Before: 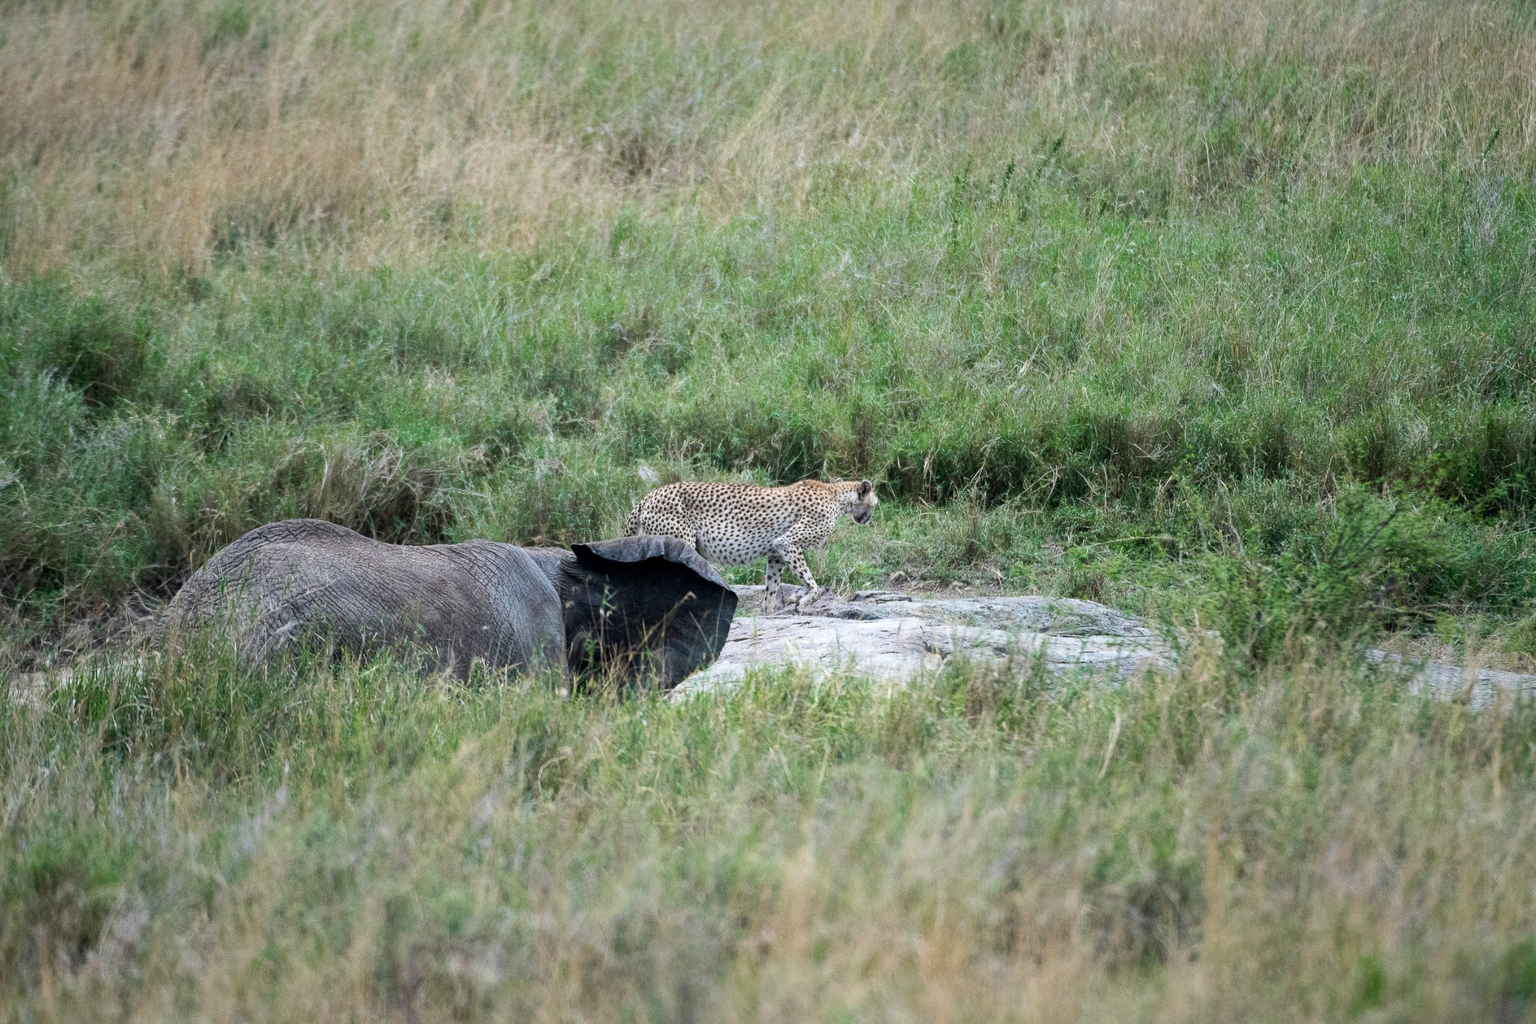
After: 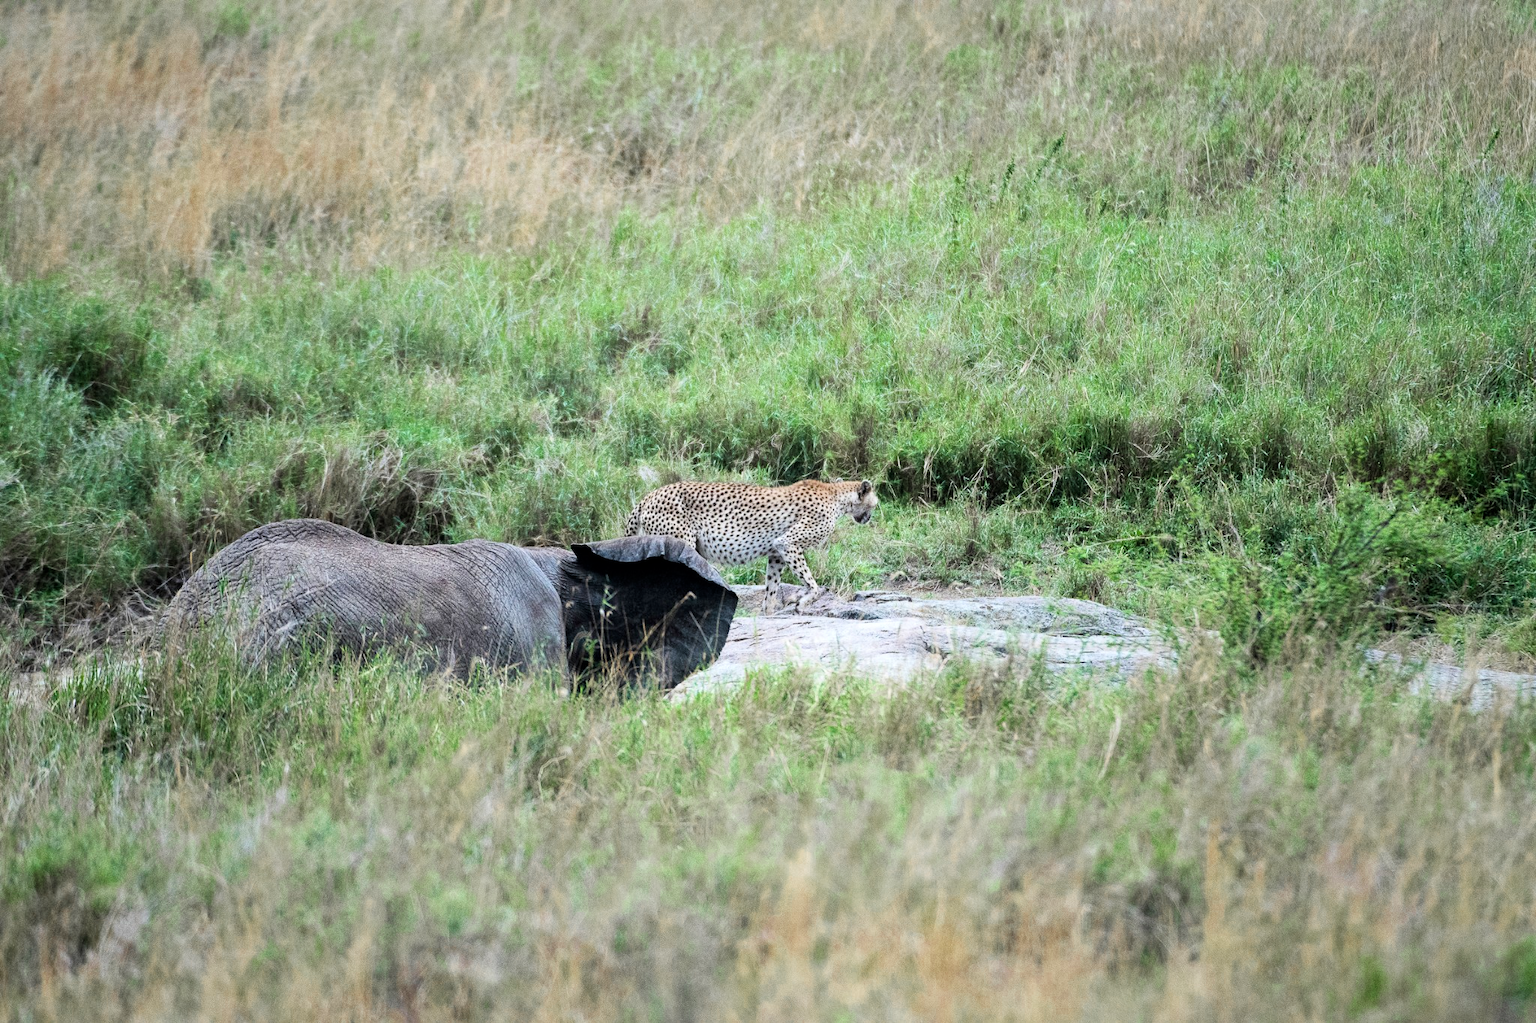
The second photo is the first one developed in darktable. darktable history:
tone curve: curves: ch0 [(0, 0) (0.004, 0.001) (0.133, 0.112) (0.325, 0.362) (0.832, 0.893) (1, 1)], color space Lab, linked channels, preserve colors none
color zones: curves: ch0 [(0.11, 0.396) (0.195, 0.36) (0.25, 0.5) (0.303, 0.412) (0.357, 0.544) (0.75, 0.5) (0.967, 0.328)]; ch1 [(0, 0.468) (0.112, 0.512) (0.202, 0.6) (0.25, 0.5) (0.307, 0.352) (0.357, 0.544) (0.75, 0.5) (0.963, 0.524)]
